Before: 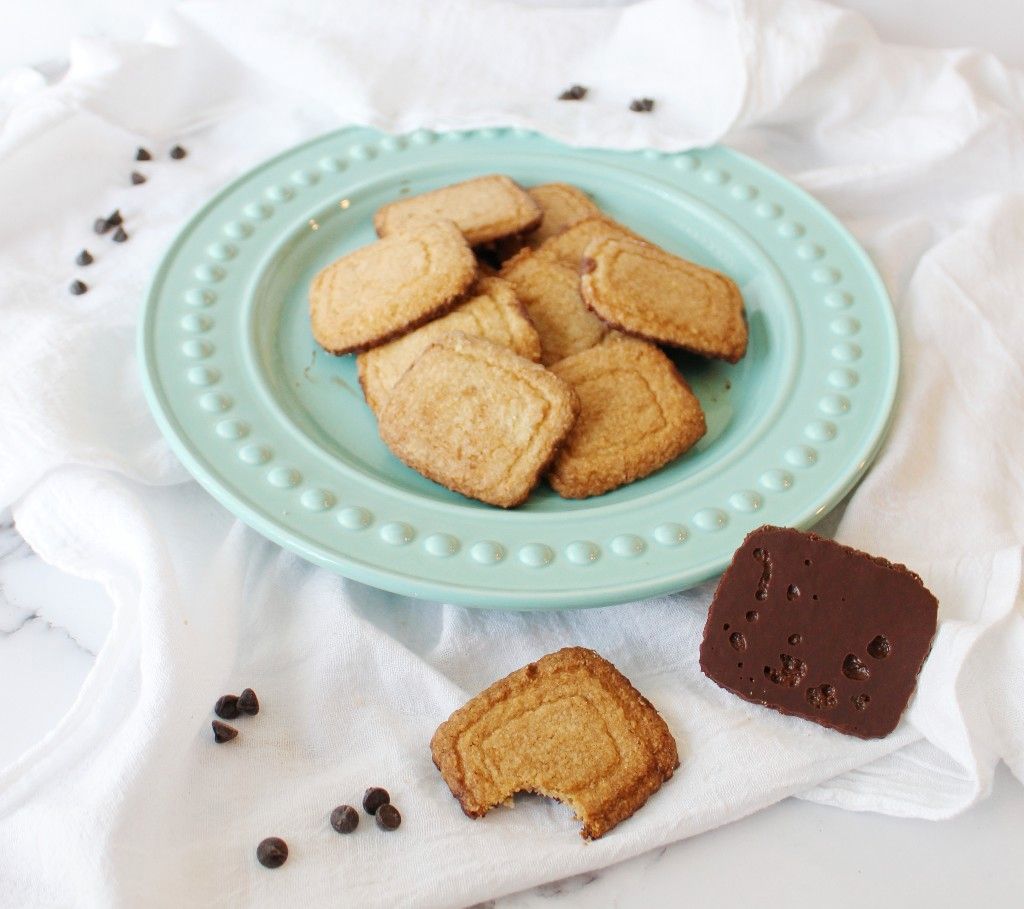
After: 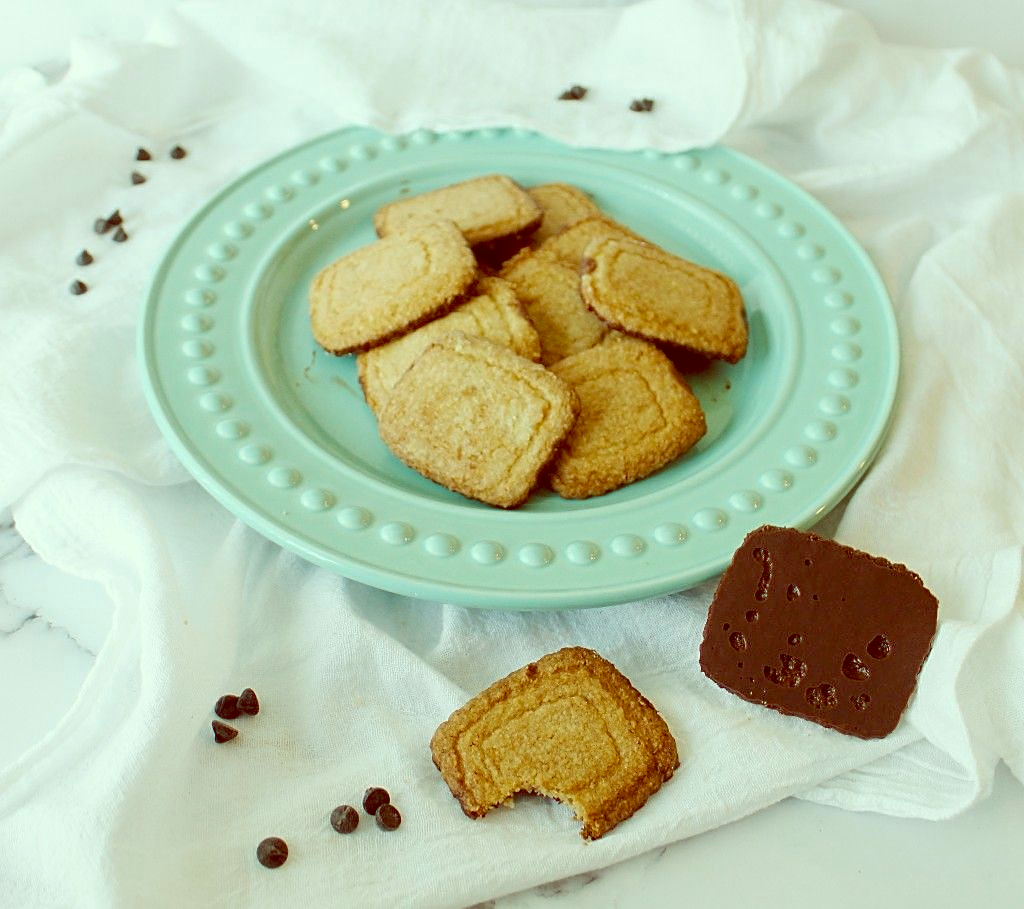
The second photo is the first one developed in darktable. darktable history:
white balance: red 1.009, blue 1.027
sharpen: on, module defaults
color balance: lift [1, 1.015, 0.987, 0.985], gamma [1, 0.959, 1.042, 0.958], gain [0.927, 0.938, 1.072, 0.928], contrast 1.5%
